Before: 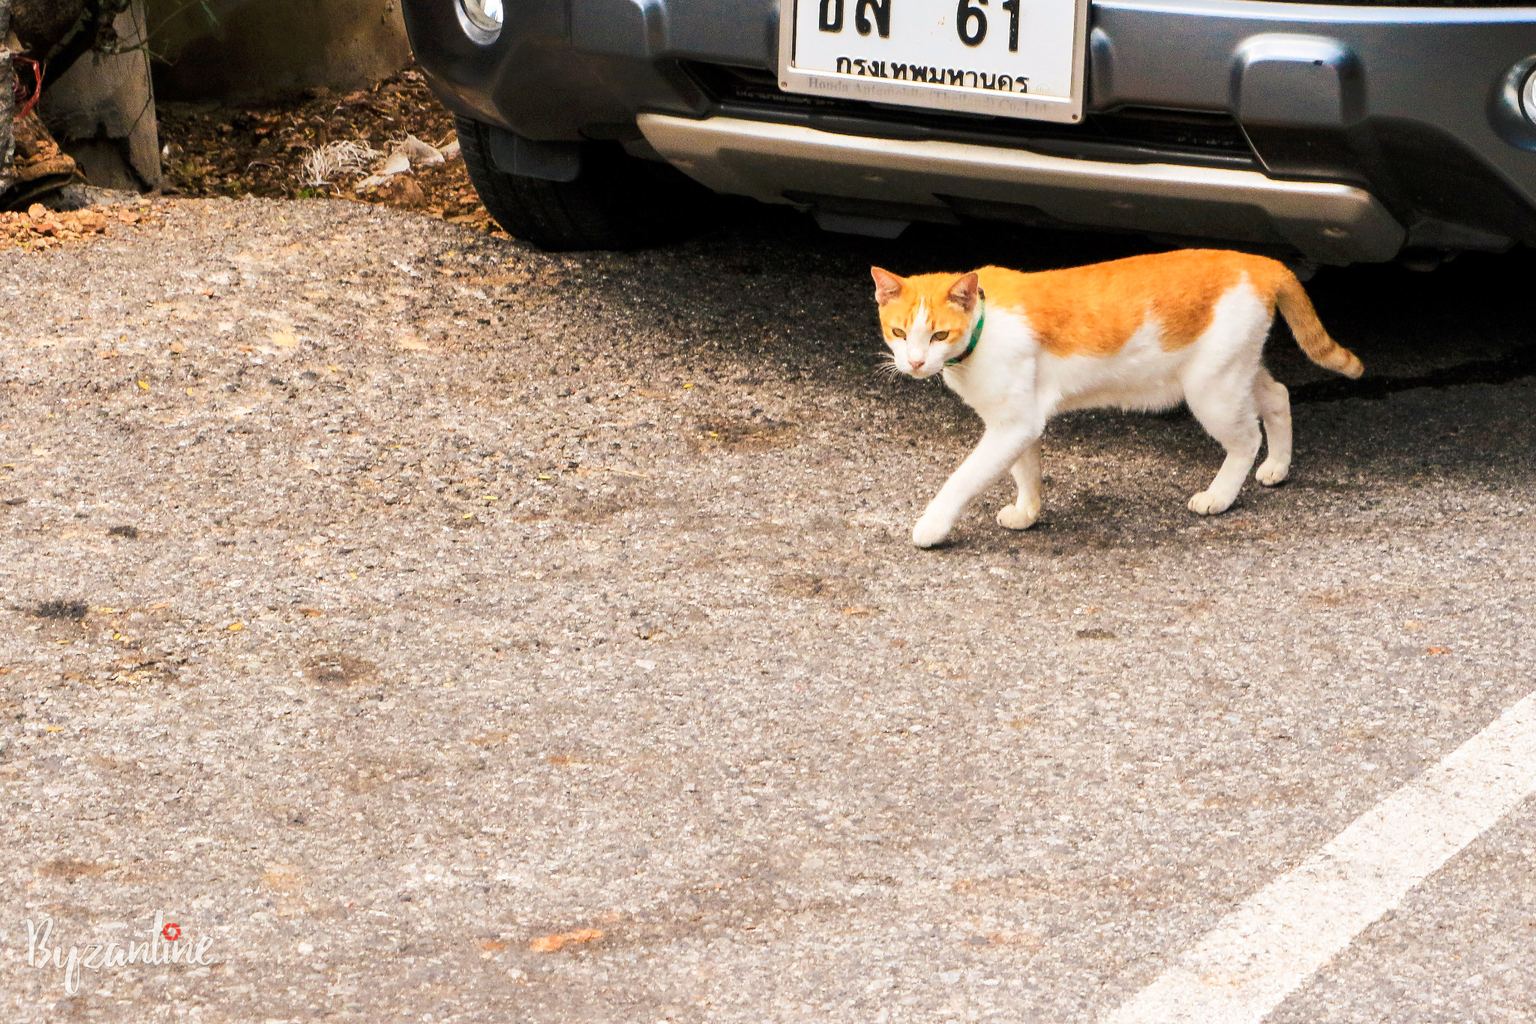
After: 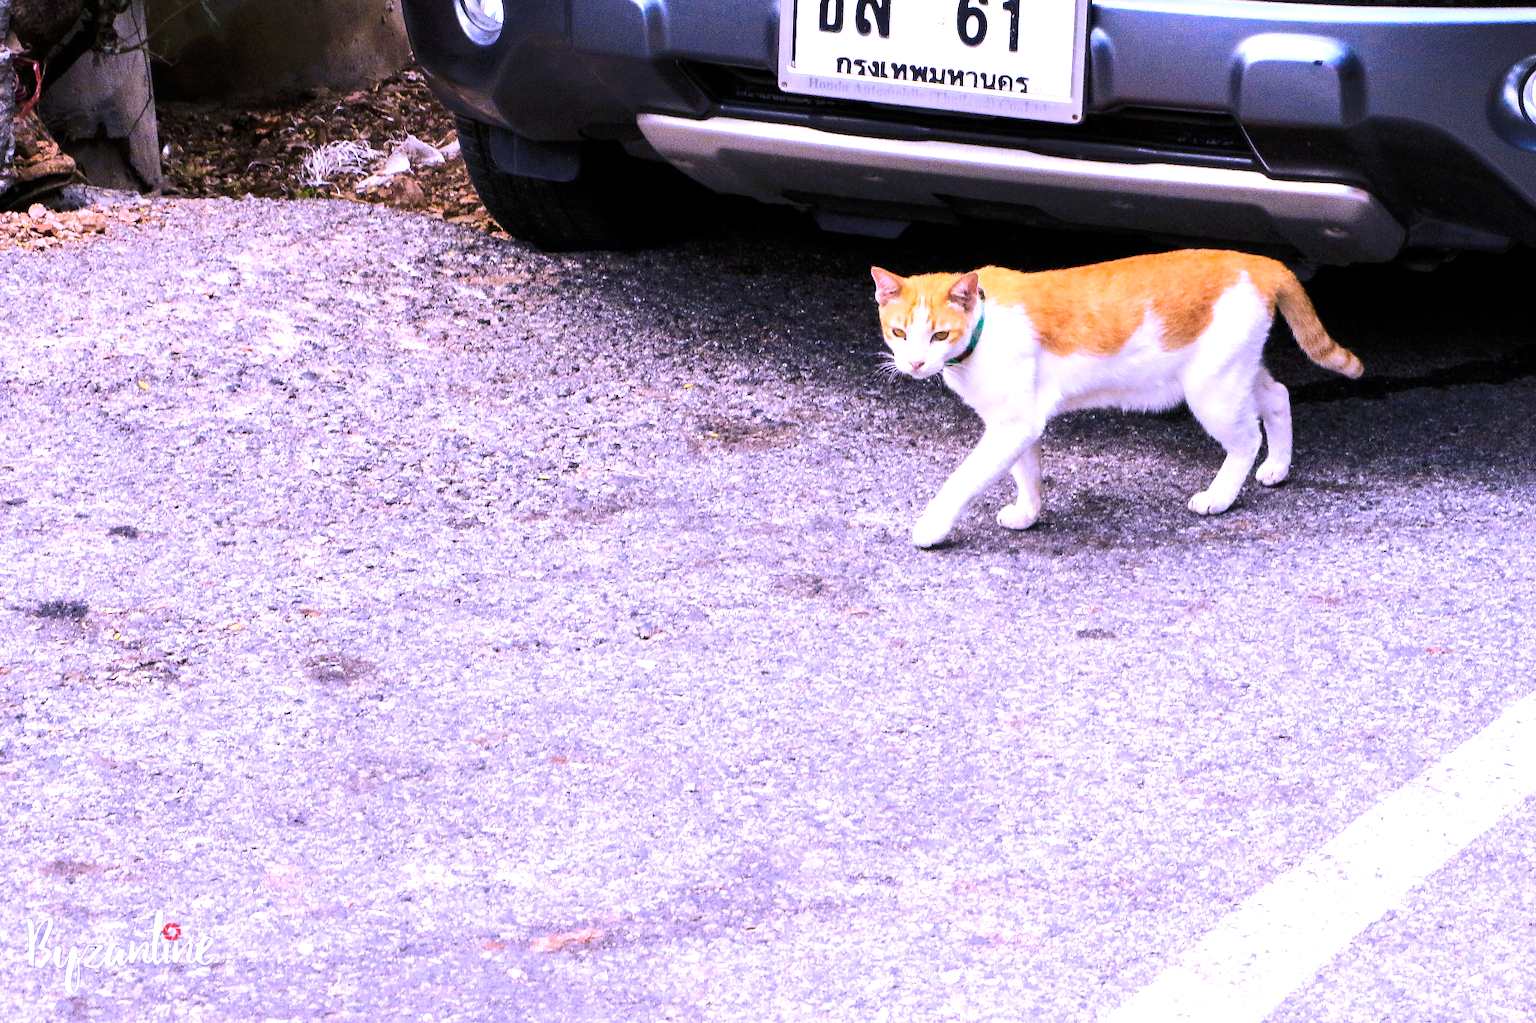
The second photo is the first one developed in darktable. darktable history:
tone equalizer: -8 EV -0.417 EV, -7 EV -0.389 EV, -6 EV -0.333 EV, -5 EV -0.222 EV, -3 EV 0.222 EV, -2 EV 0.333 EV, -1 EV 0.389 EV, +0 EV 0.417 EV, edges refinement/feathering 500, mask exposure compensation -1.57 EV, preserve details no
white balance: red 0.98, blue 1.61
